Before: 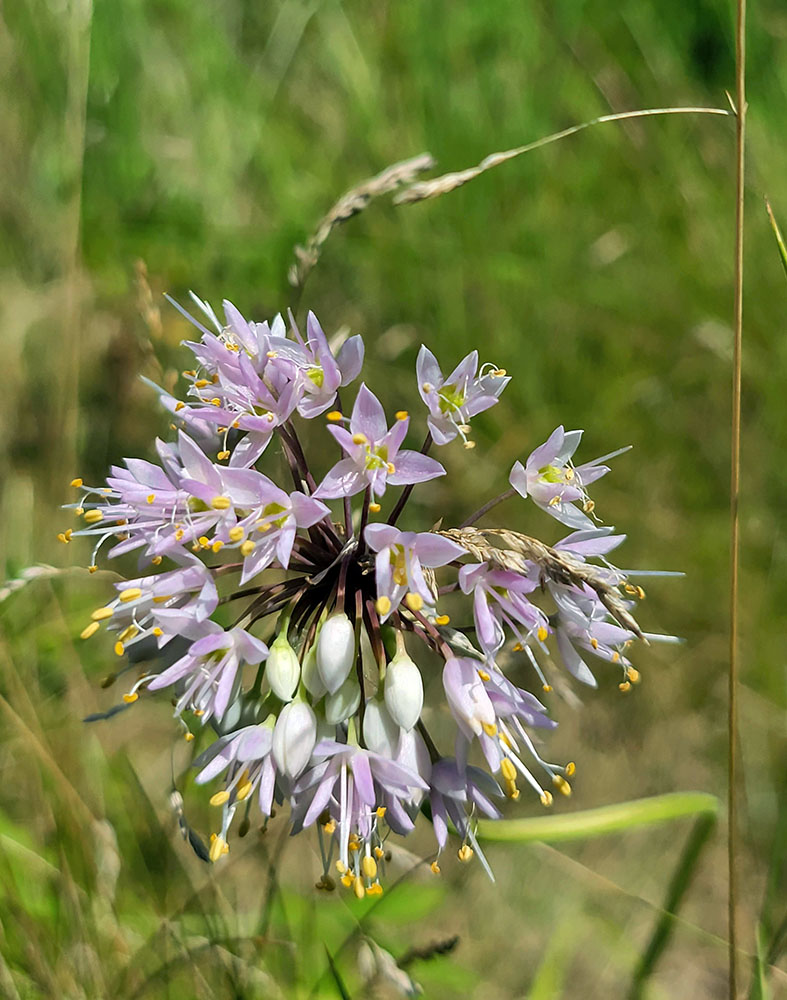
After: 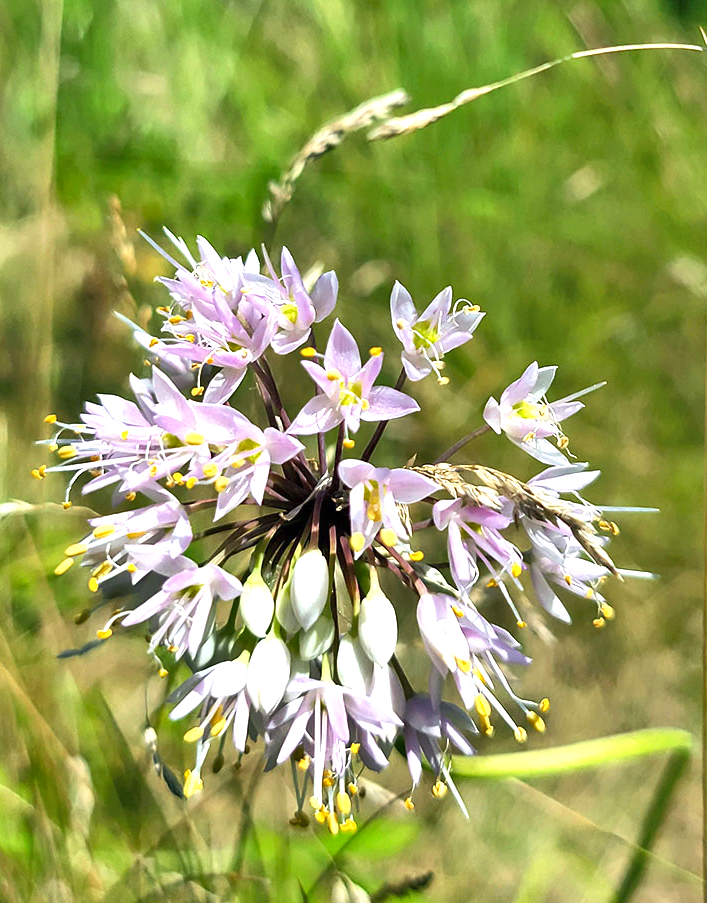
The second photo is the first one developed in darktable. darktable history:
shadows and highlights: soften with gaussian
crop: left 3.313%, top 6.492%, right 6.832%, bottom 3.187%
exposure: black level correction 0, exposure 1 EV, compensate highlight preservation false
